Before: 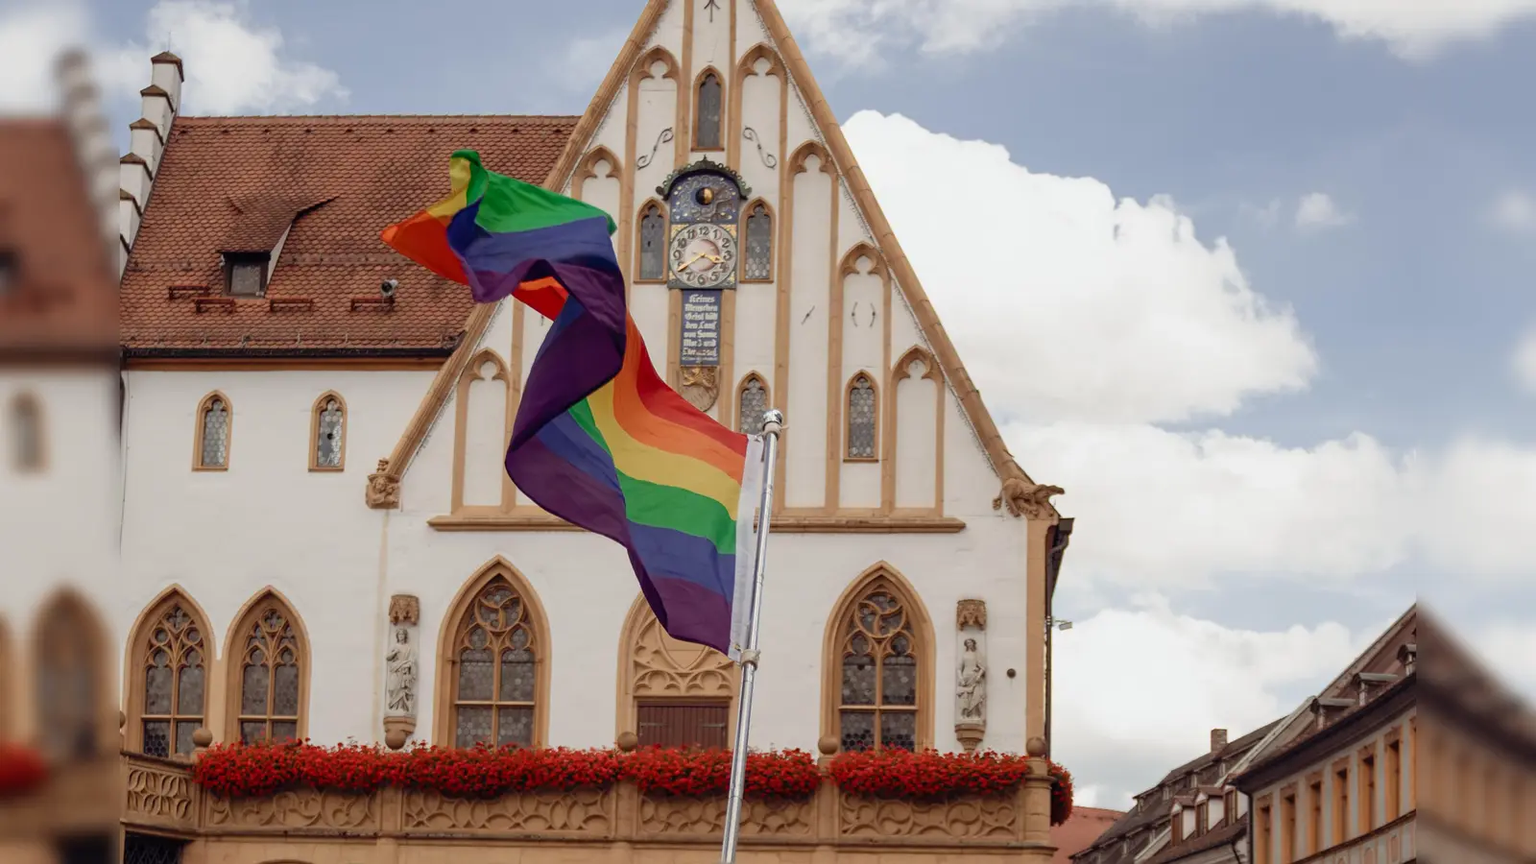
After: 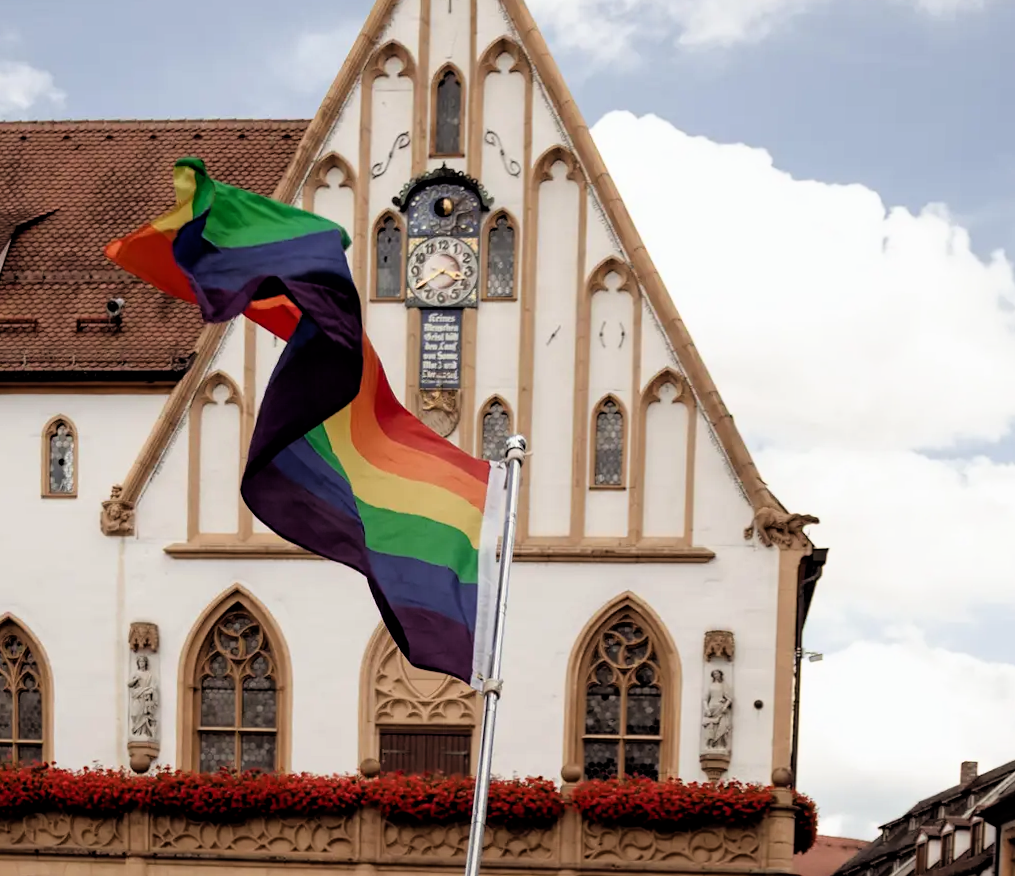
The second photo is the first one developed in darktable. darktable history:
crop and rotate: left 15.546%, right 17.787%
filmic rgb: black relative exposure -3.64 EV, white relative exposure 2.44 EV, hardness 3.29
rotate and perspective: rotation 0.074°, lens shift (vertical) 0.096, lens shift (horizontal) -0.041, crop left 0.043, crop right 0.952, crop top 0.024, crop bottom 0.979
